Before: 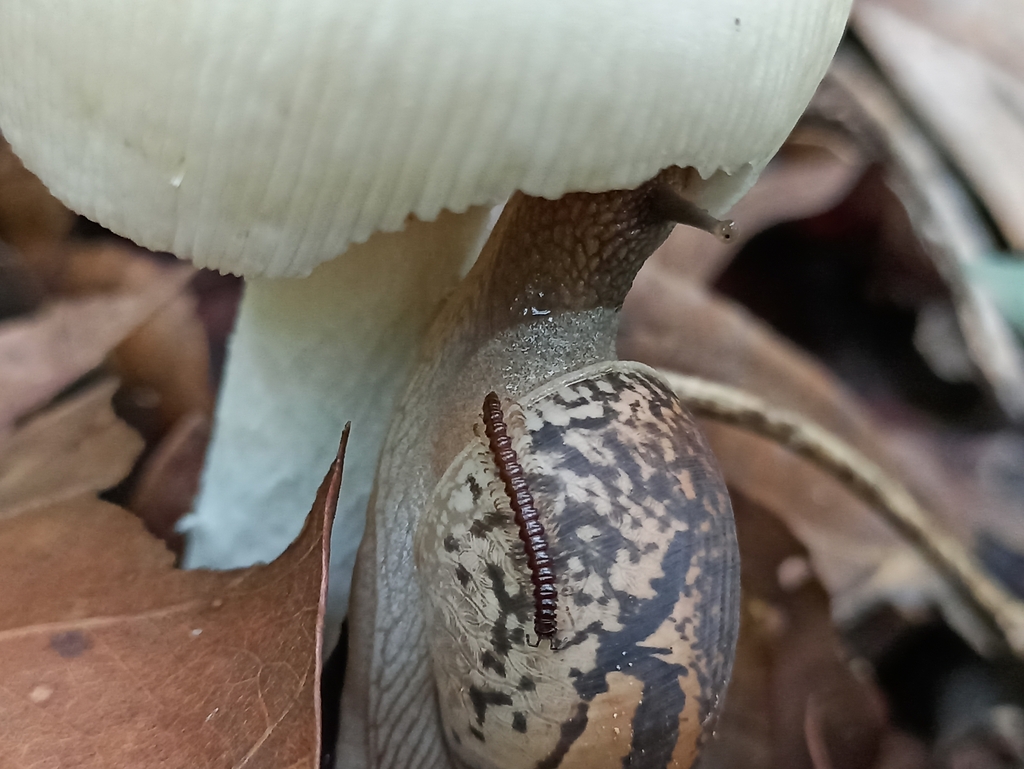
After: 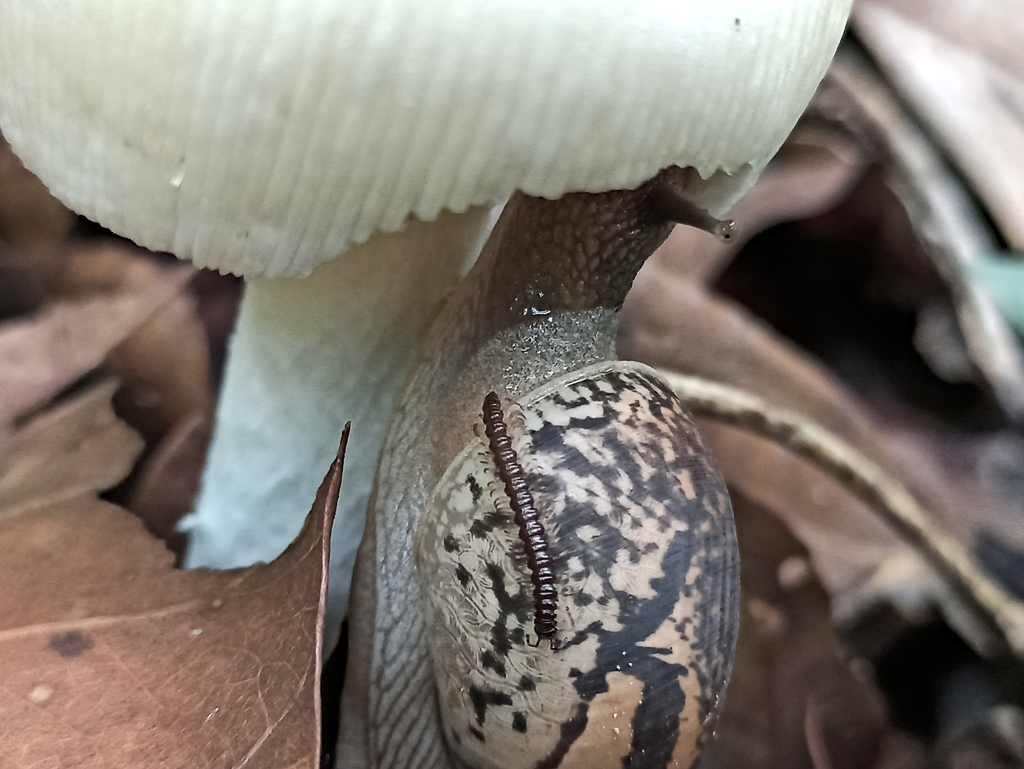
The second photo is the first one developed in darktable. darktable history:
color balance rgb: perceptual saturation grading › global saturation -27.673%, perceptual brilliance grading › highlights 20.442%, perceptual brilliance grading › mid-tones 19.592%, perceptual brilliance grading › shadows -19.738%, global vibrance 16.745%, saturation formula JzAzBz (2021)
haze removal: compatibility mode true, adaptive false
